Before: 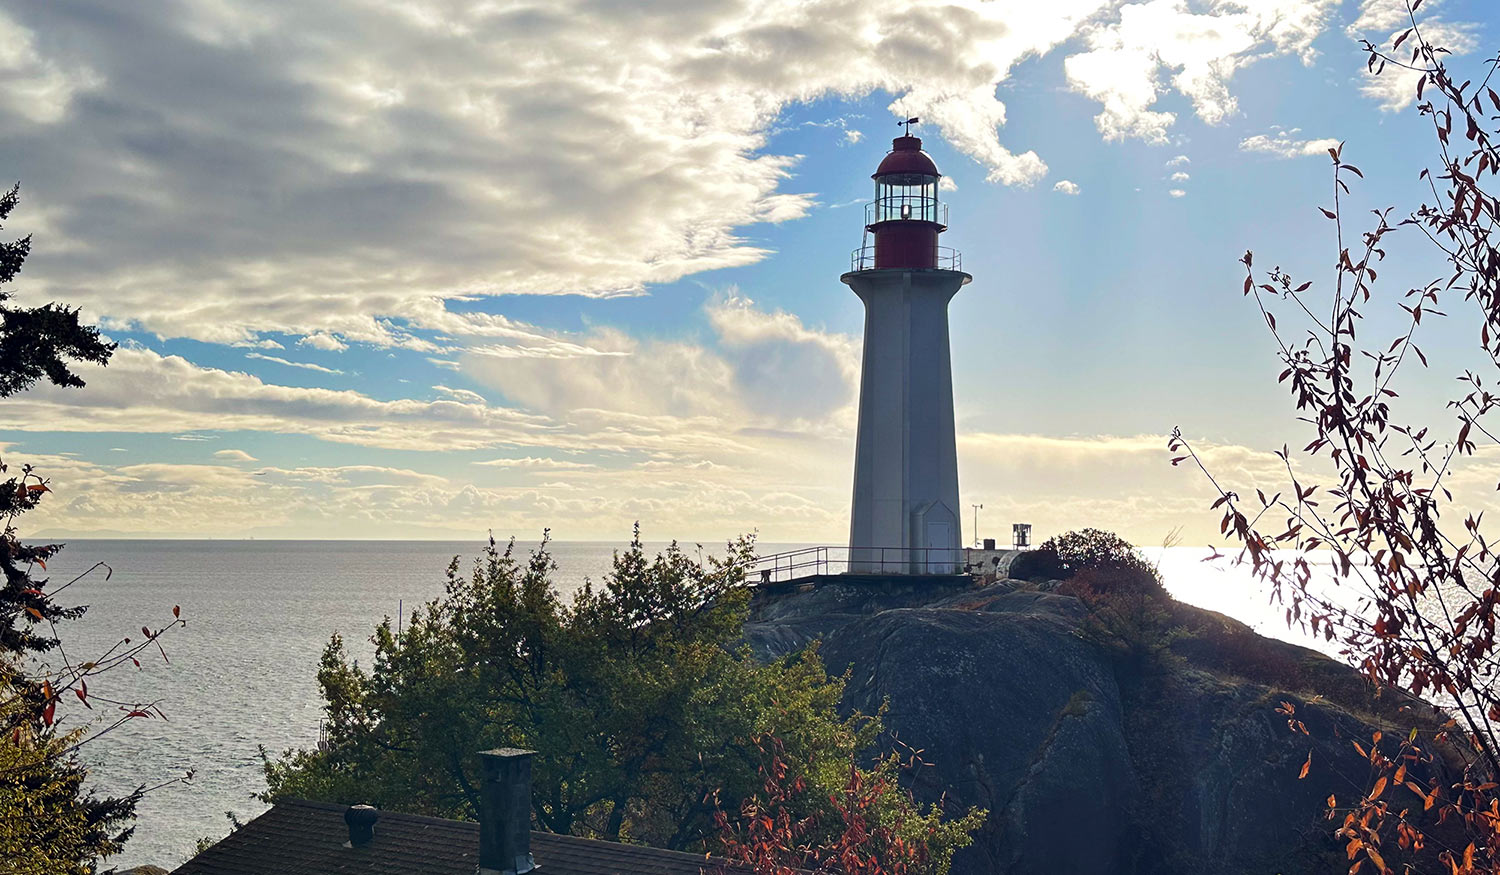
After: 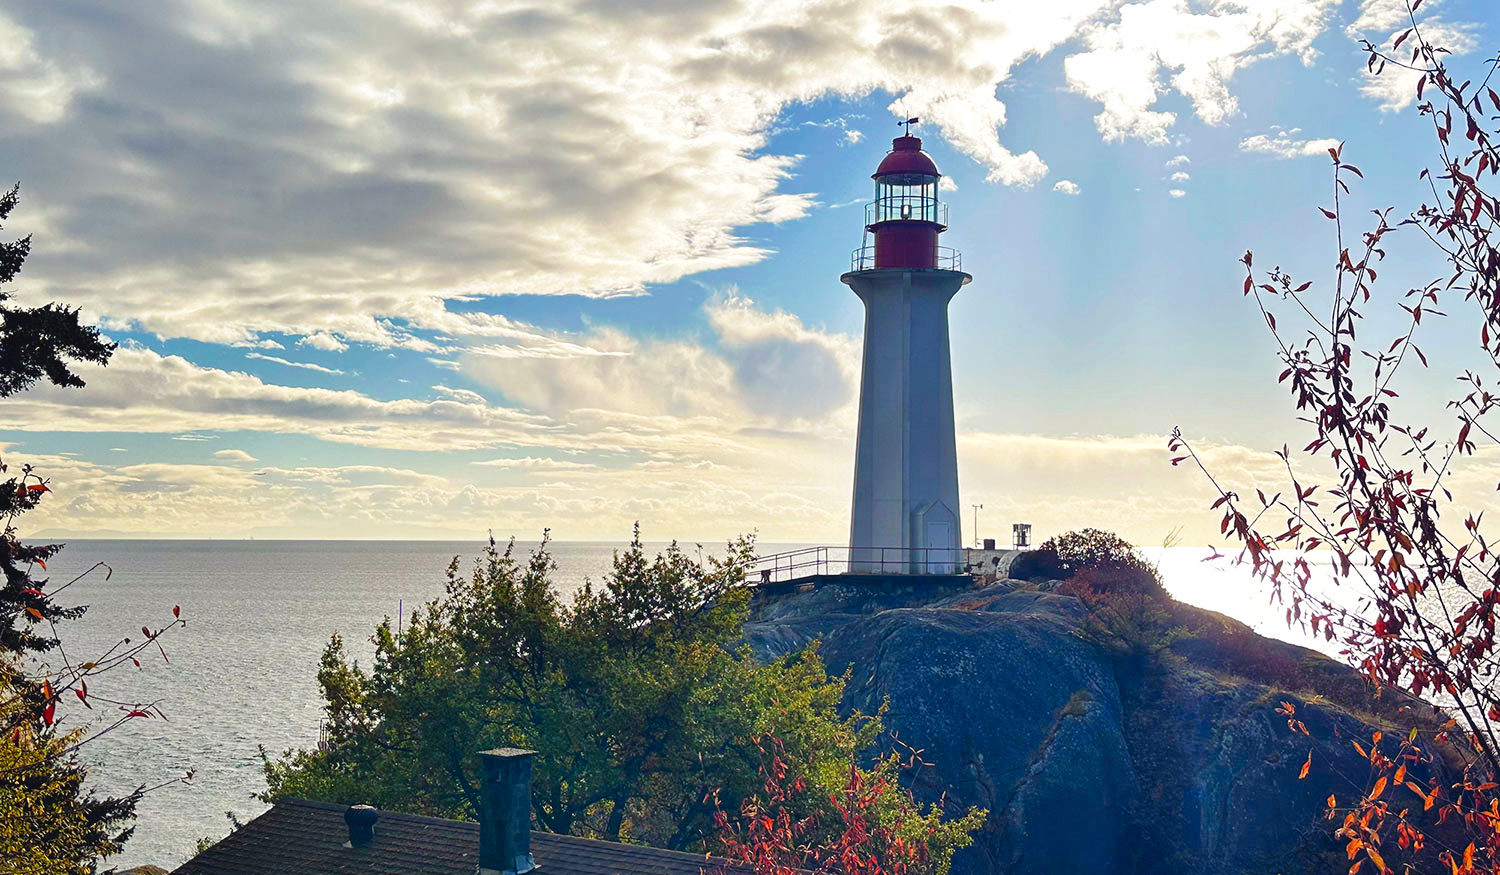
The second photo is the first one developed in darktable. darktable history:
contrast brightness saturation: contrast 0.042, saturation 0.155
tone curve: curves: ch0 [(0, 0.023) (0.087, 0.065) (0.184, 0.168) (0.45, 0.54) (0.57, 0.683) (0.722, 0.825) (0.877, 0.948) (1, 1)]; ch1 [(0, 0) (0.388, 0.369) (0.44, 0.44) (0.489, 0.481) (0.534, 0.561) (0.657, 0.659) (1, 1)]; ch2 [(0, 0) (0.353, 0.317) (0.408, 0.427) (0.472, 0.46) (0.5, 0.496) (0.537, 0.534) (0.576, 0.592) (0.625, 0.631) (1, 1)], preserve colors none
shadows and highlights: on, module defaults
